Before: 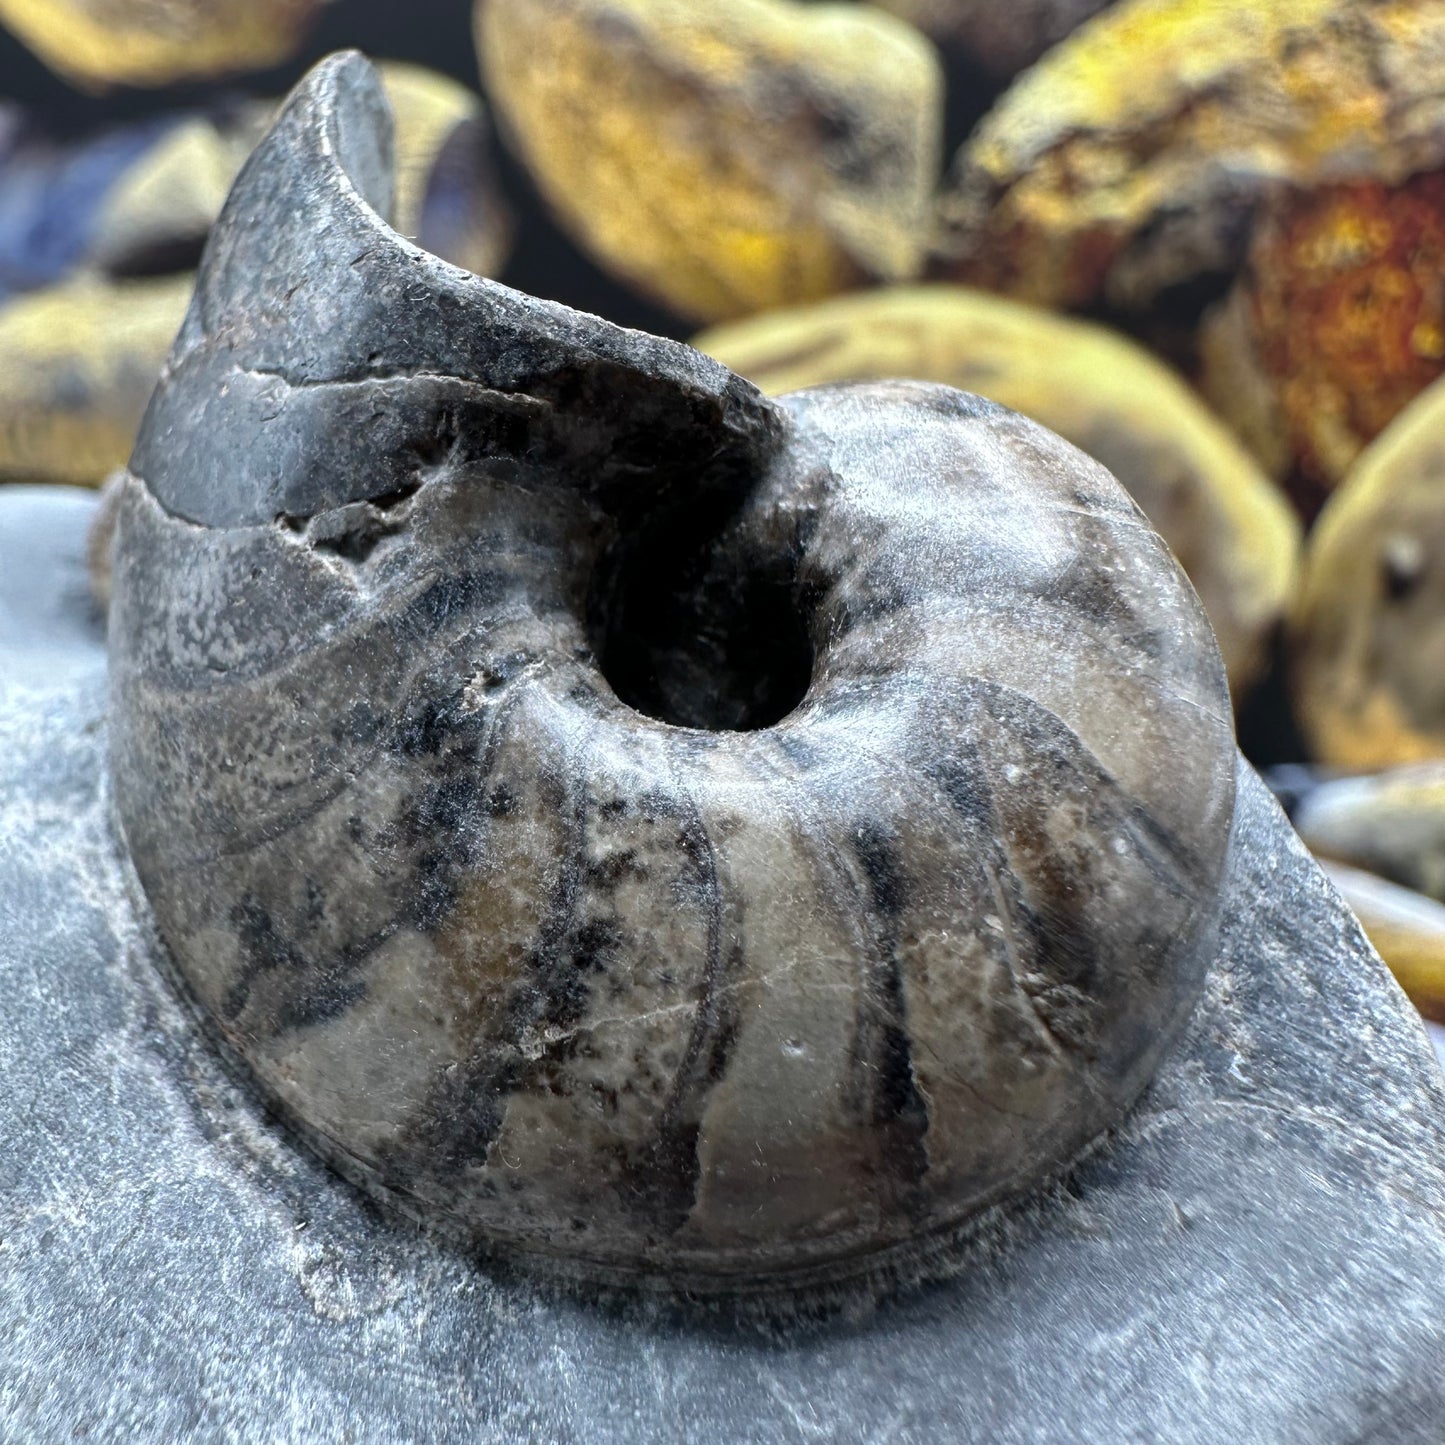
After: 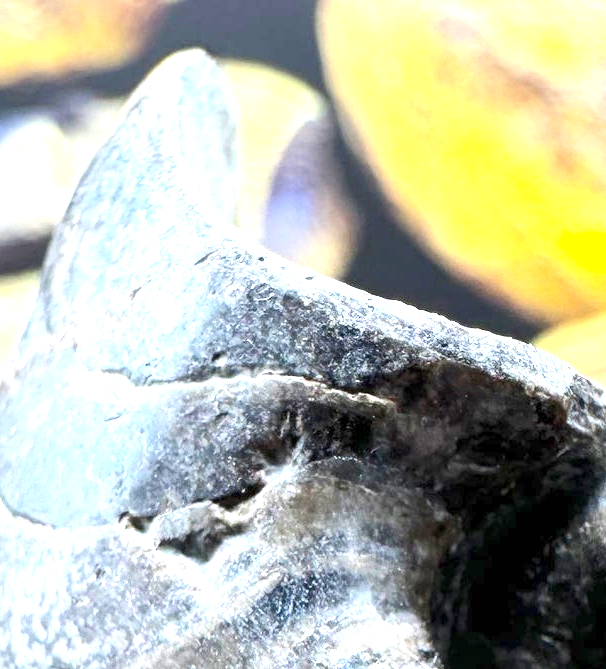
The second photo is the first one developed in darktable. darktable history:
exposure: black level correction 0, exposure 1.9 EV, compensate highlight preservation false
crop and rotate: left 10.817%, top 0.062%, right 47.194%, bottom 53.626%
contrast brightness saturation: contrast 0.2, brightness 0.16, saturation 0.22
local contrast: highlights 100%, shadows 100%, detail 120%, midtone range 0.2
white balance: emerald 1
